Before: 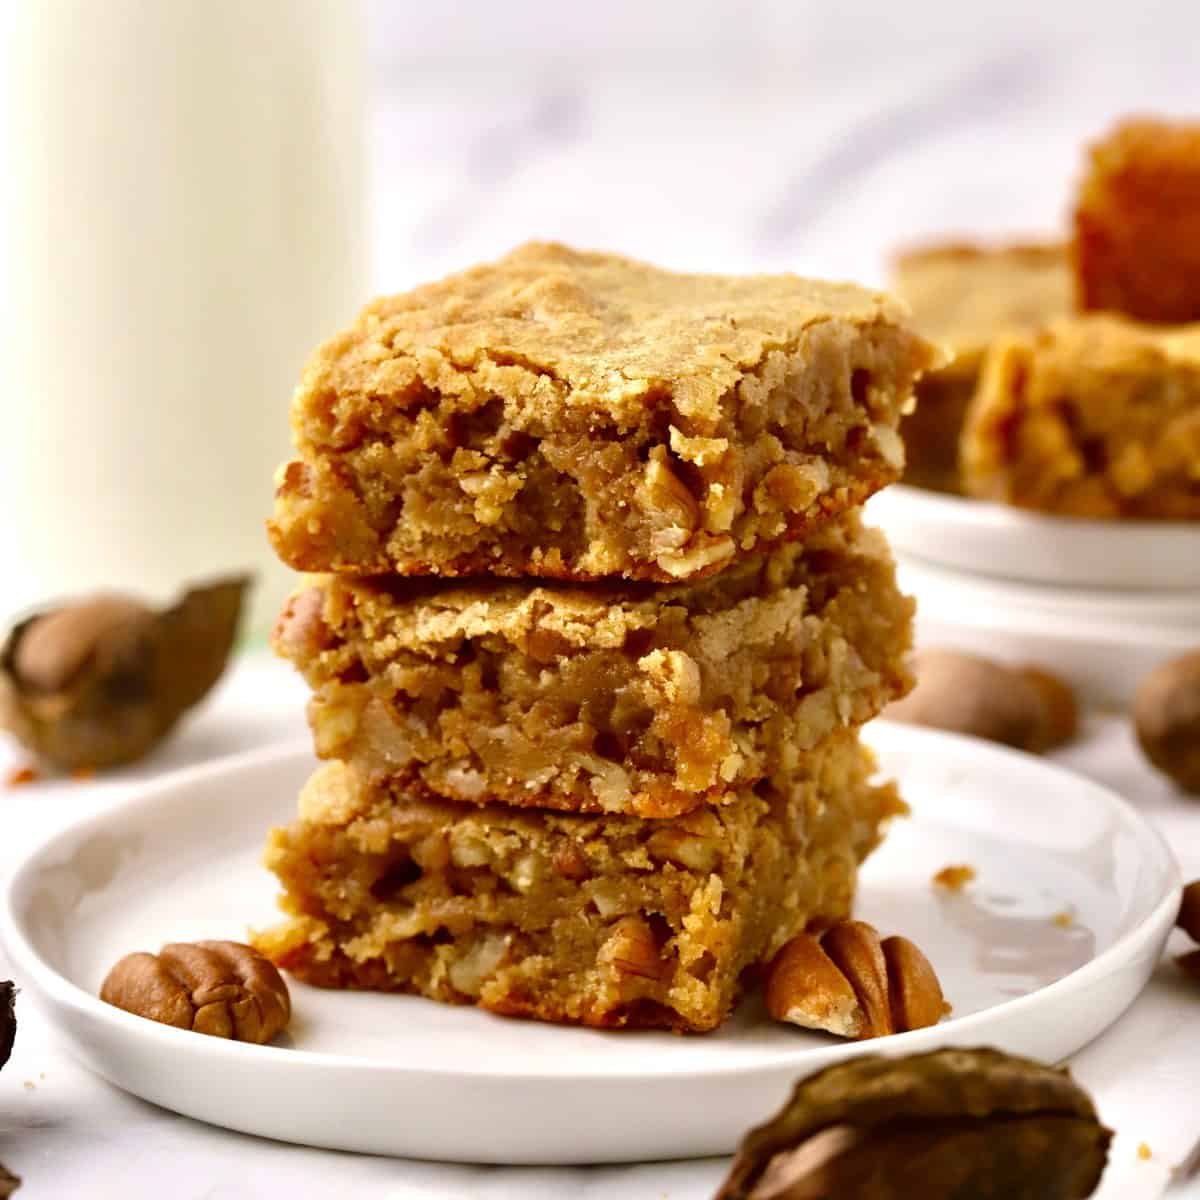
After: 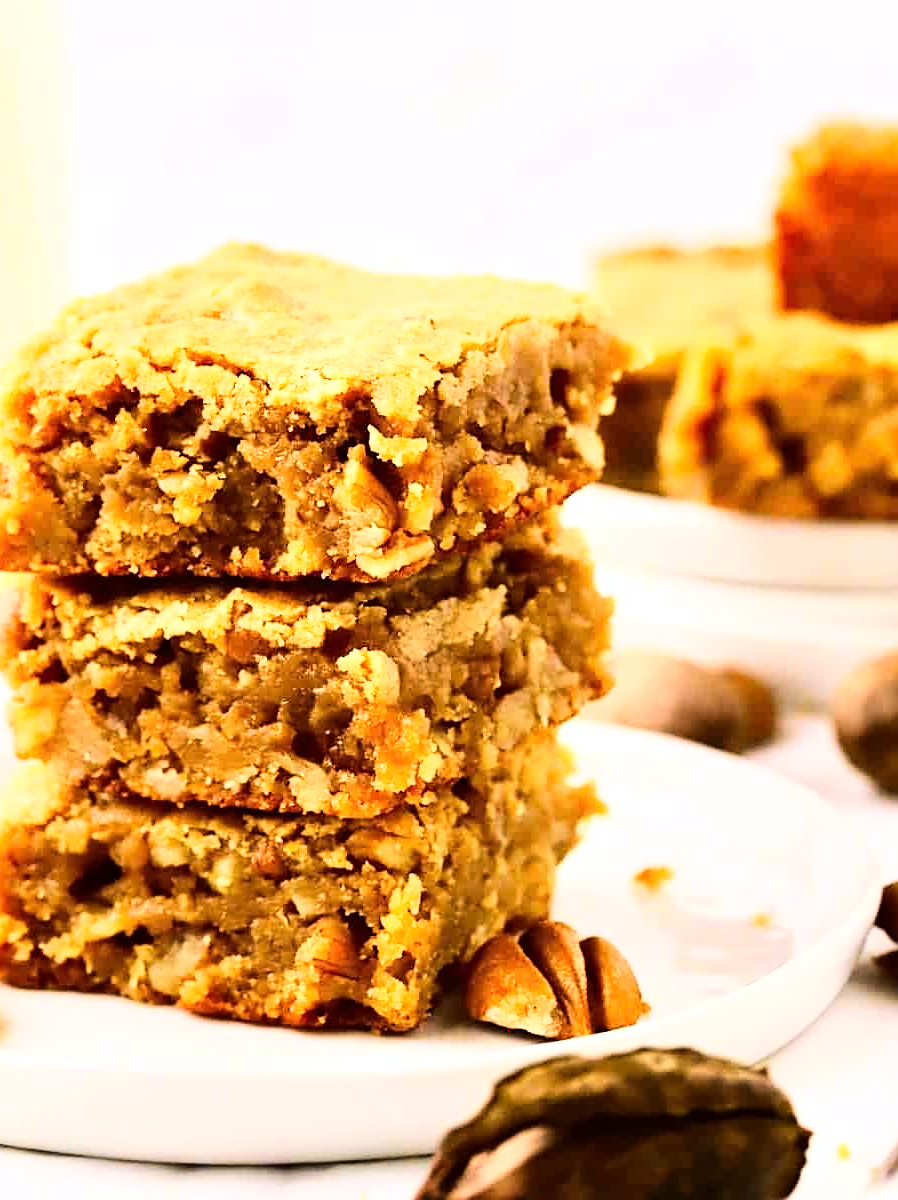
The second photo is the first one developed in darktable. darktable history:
sharpen: on, module defaults
crop and rotate: left 25.099%
base curve: curves: ch0 [(0, 0) (0.007, 0.004) (0.027, 0.03) (0.046, 0.07) (0.207, 0.54) (0.442, 0.872) (0.673, 0.972) (1, 1)]
